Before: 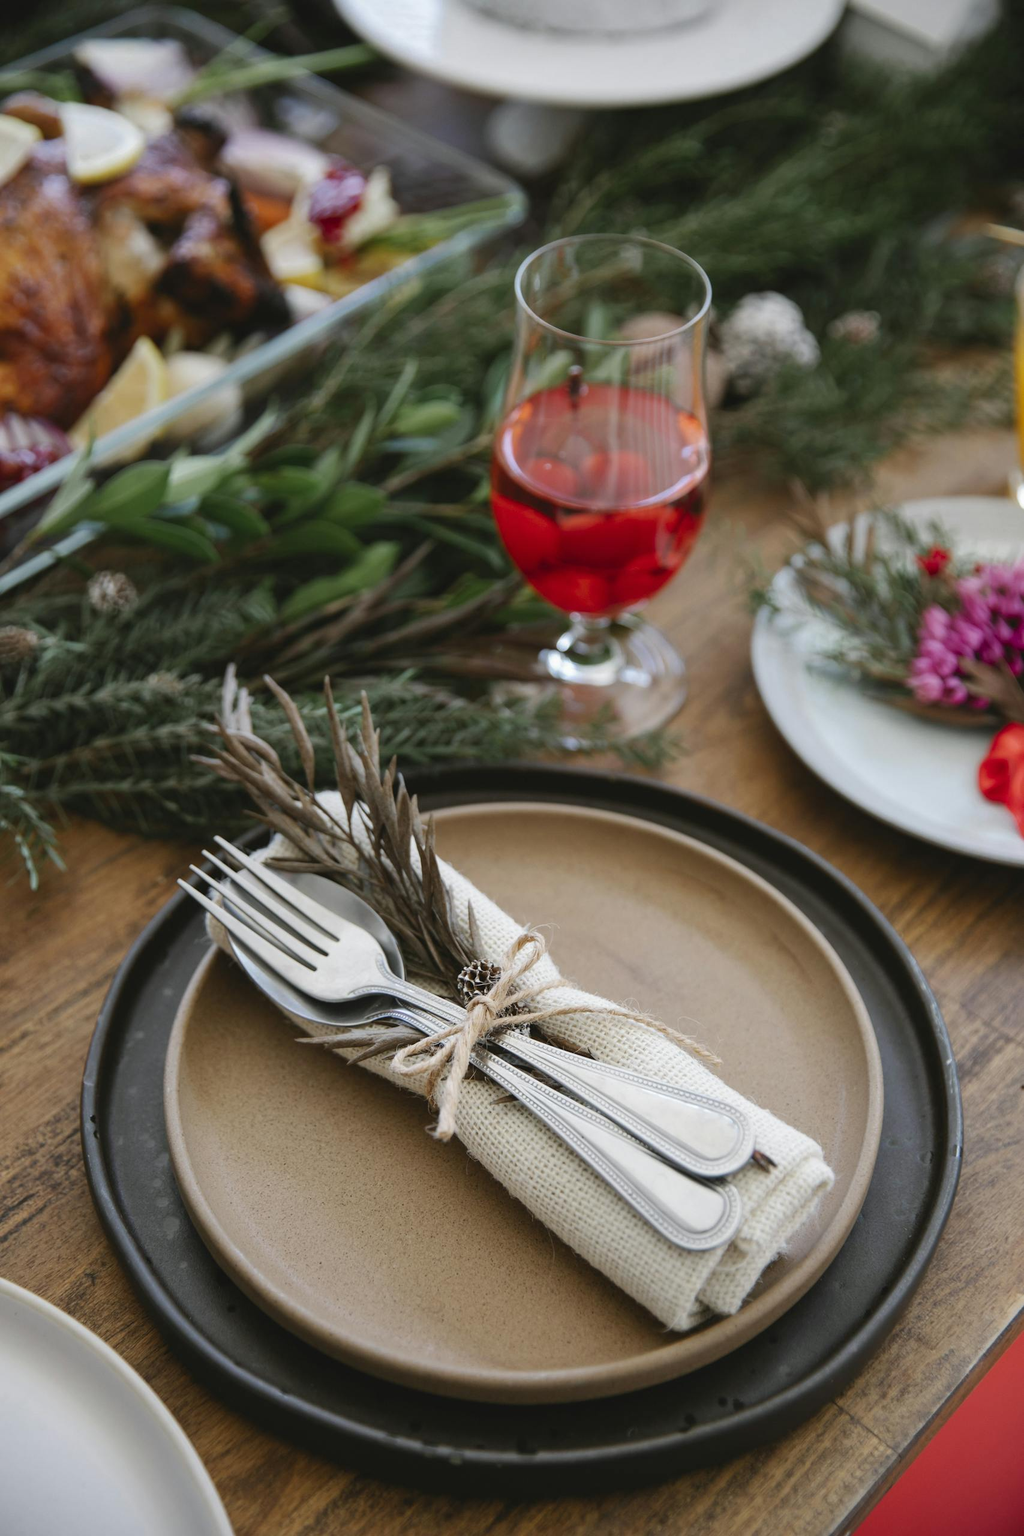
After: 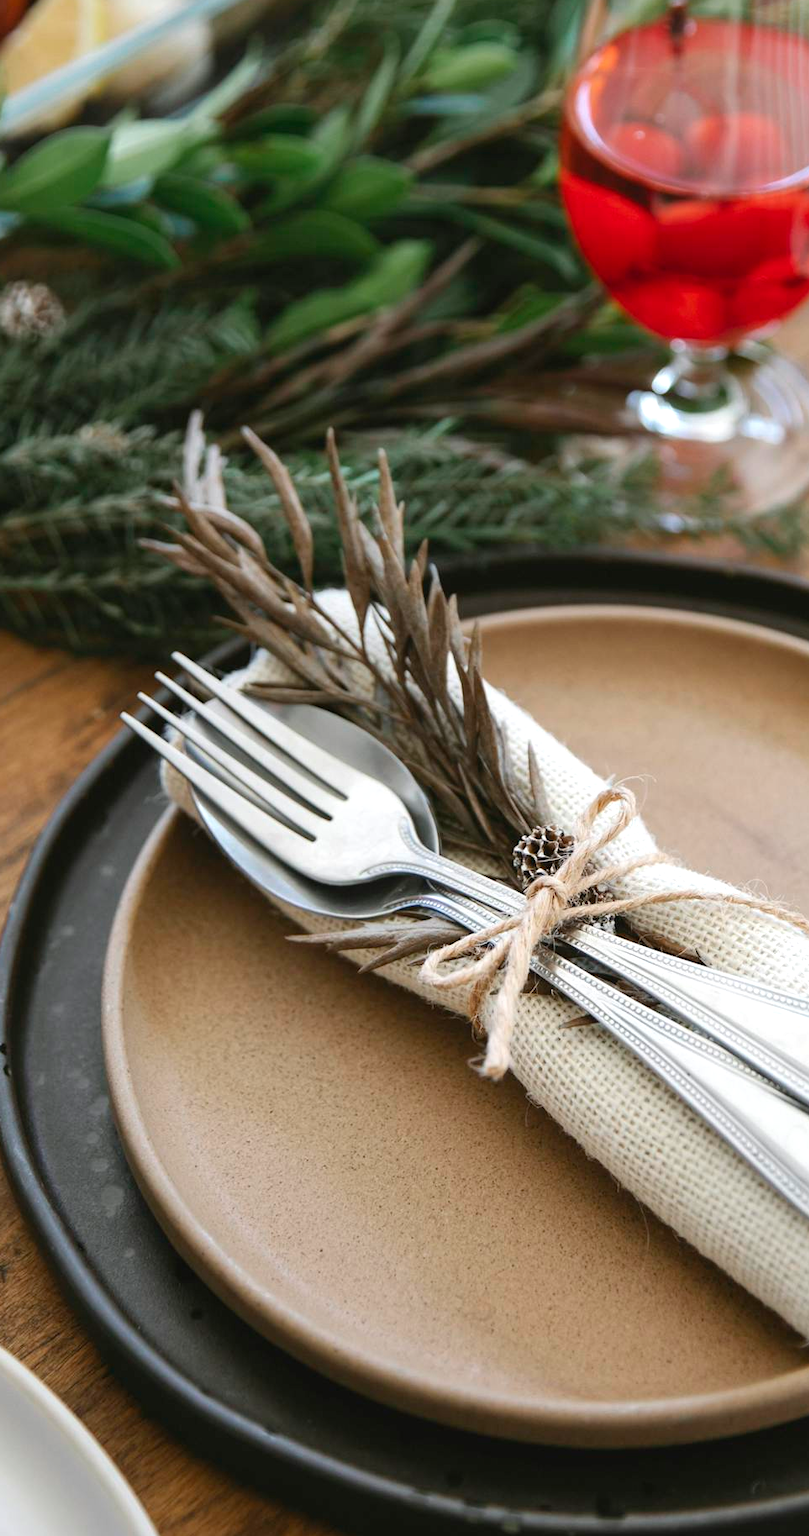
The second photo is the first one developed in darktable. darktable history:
exposure: exposure 0.408 EV, compensate exposure bias true, compensate highlight preservation false
crop: left 8.951%, top 24.114%, right 34.619%, bottom 4.458%
